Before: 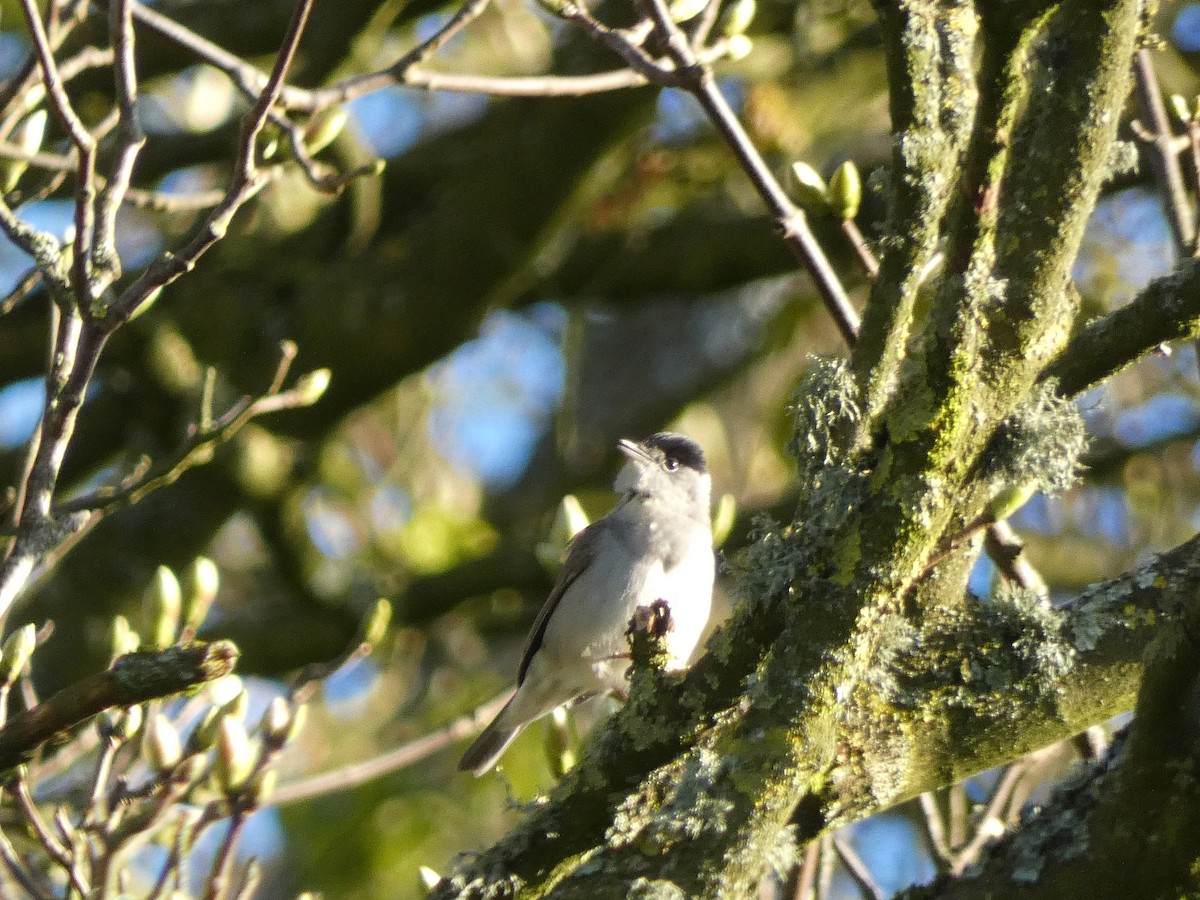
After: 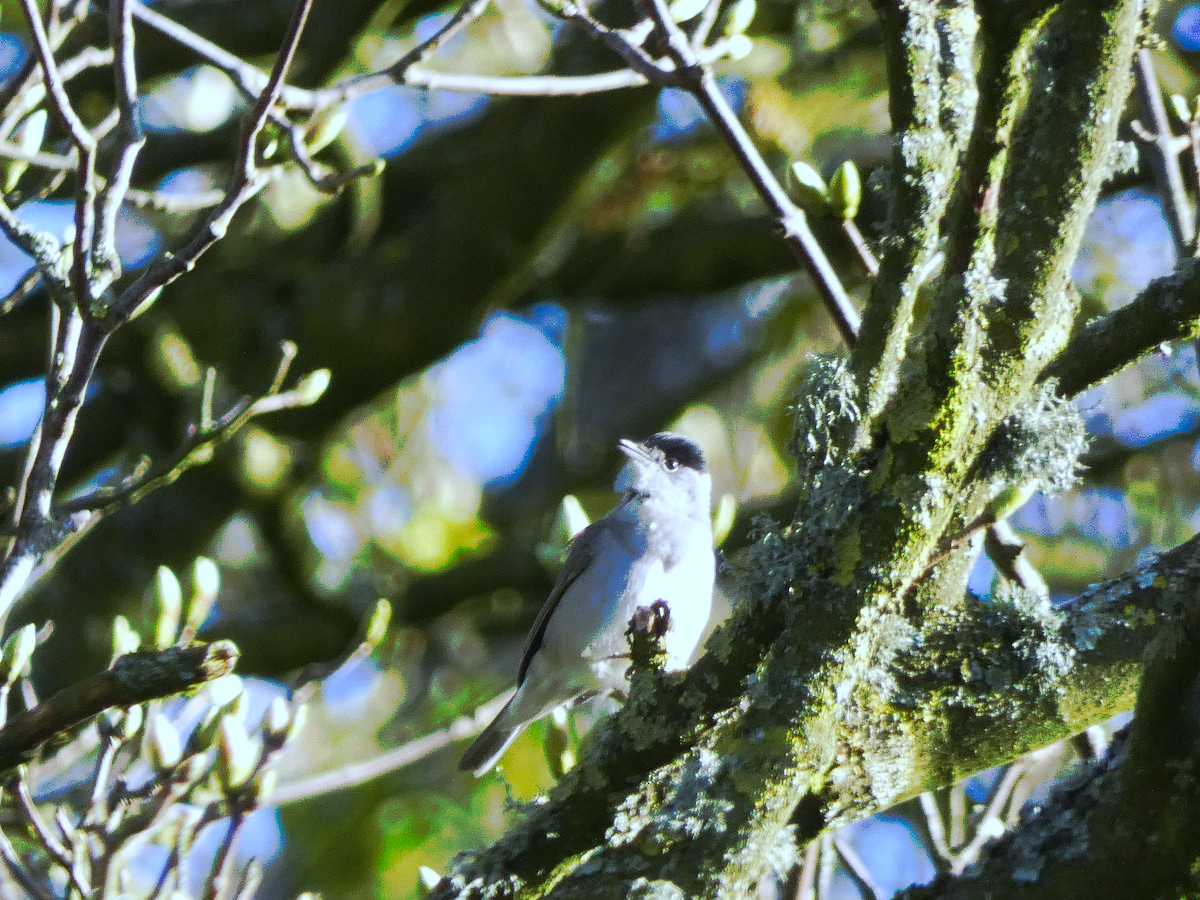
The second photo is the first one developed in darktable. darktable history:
tone curve: curves: ch0 [(0, 0) (0.003, 0.003) (0.011, 0.011) (0.025, 0.024) (0.044, 0.043) (0.069, 0.067) (0.1, 0.096) (0.136, 0.131) (0.177, 0.171) (0.224, 0.217) (0.277, 0.267) (0.335, 0.324) (0.399, 0.385) (0.468, 0.452) (0.543, 0.632) (0.623, 0.697) (0.709, 0.766) (0.801, 0.839) (0.898, 0.917) (1, 1)], preserve colors none
white balance: red 0.871, blue 1.249
